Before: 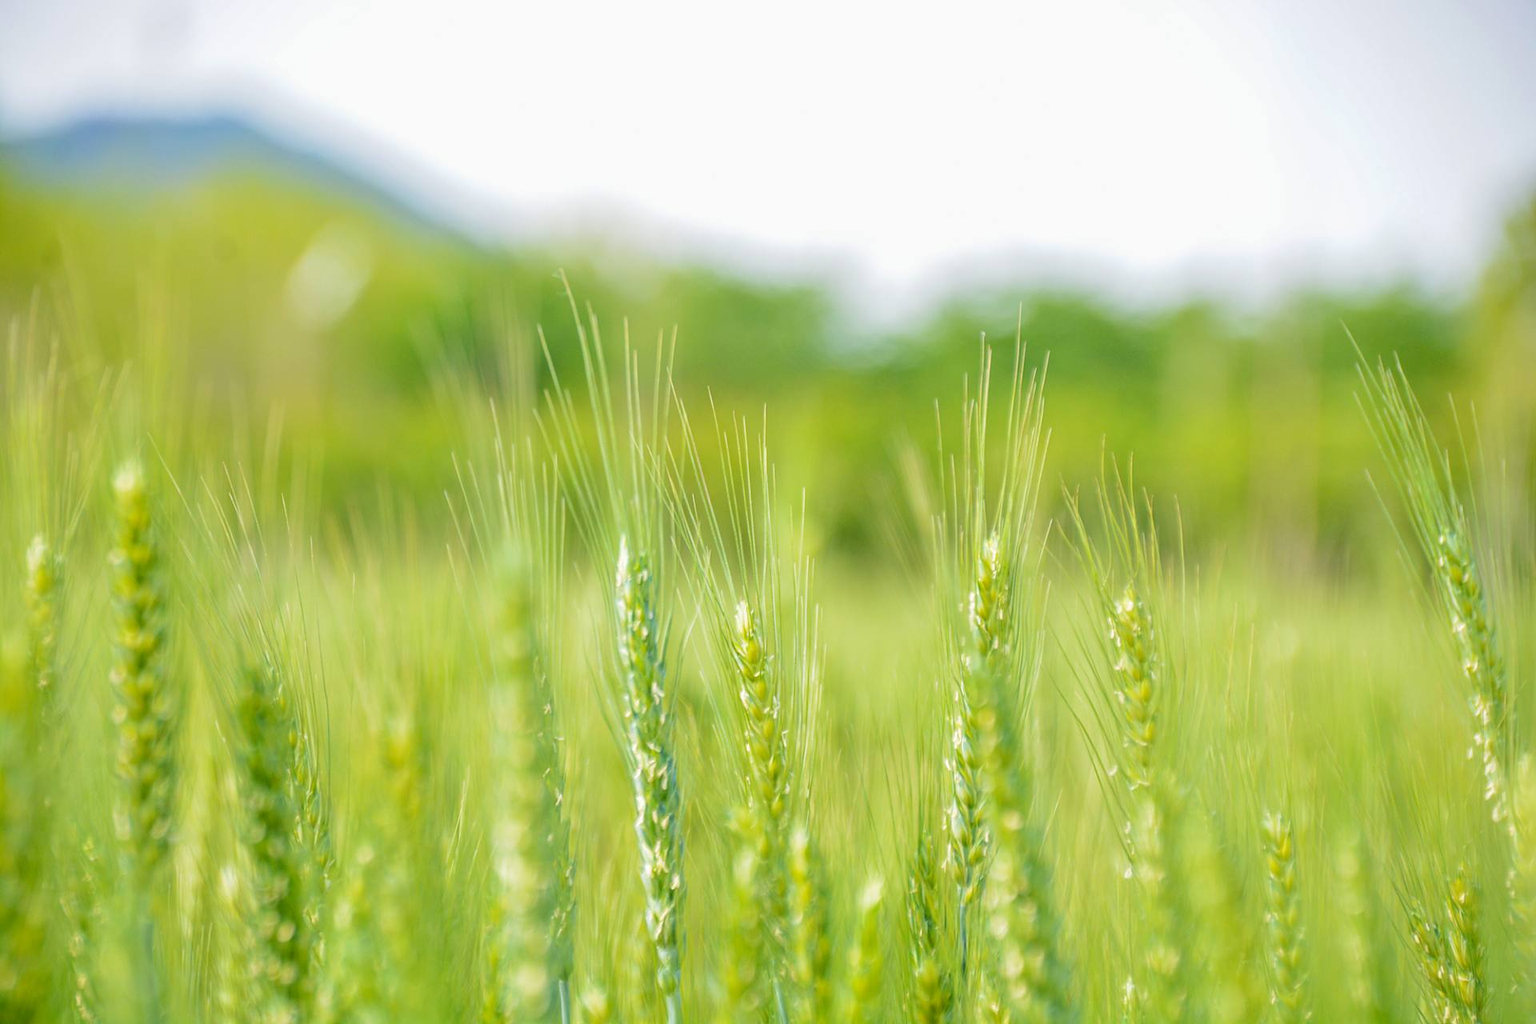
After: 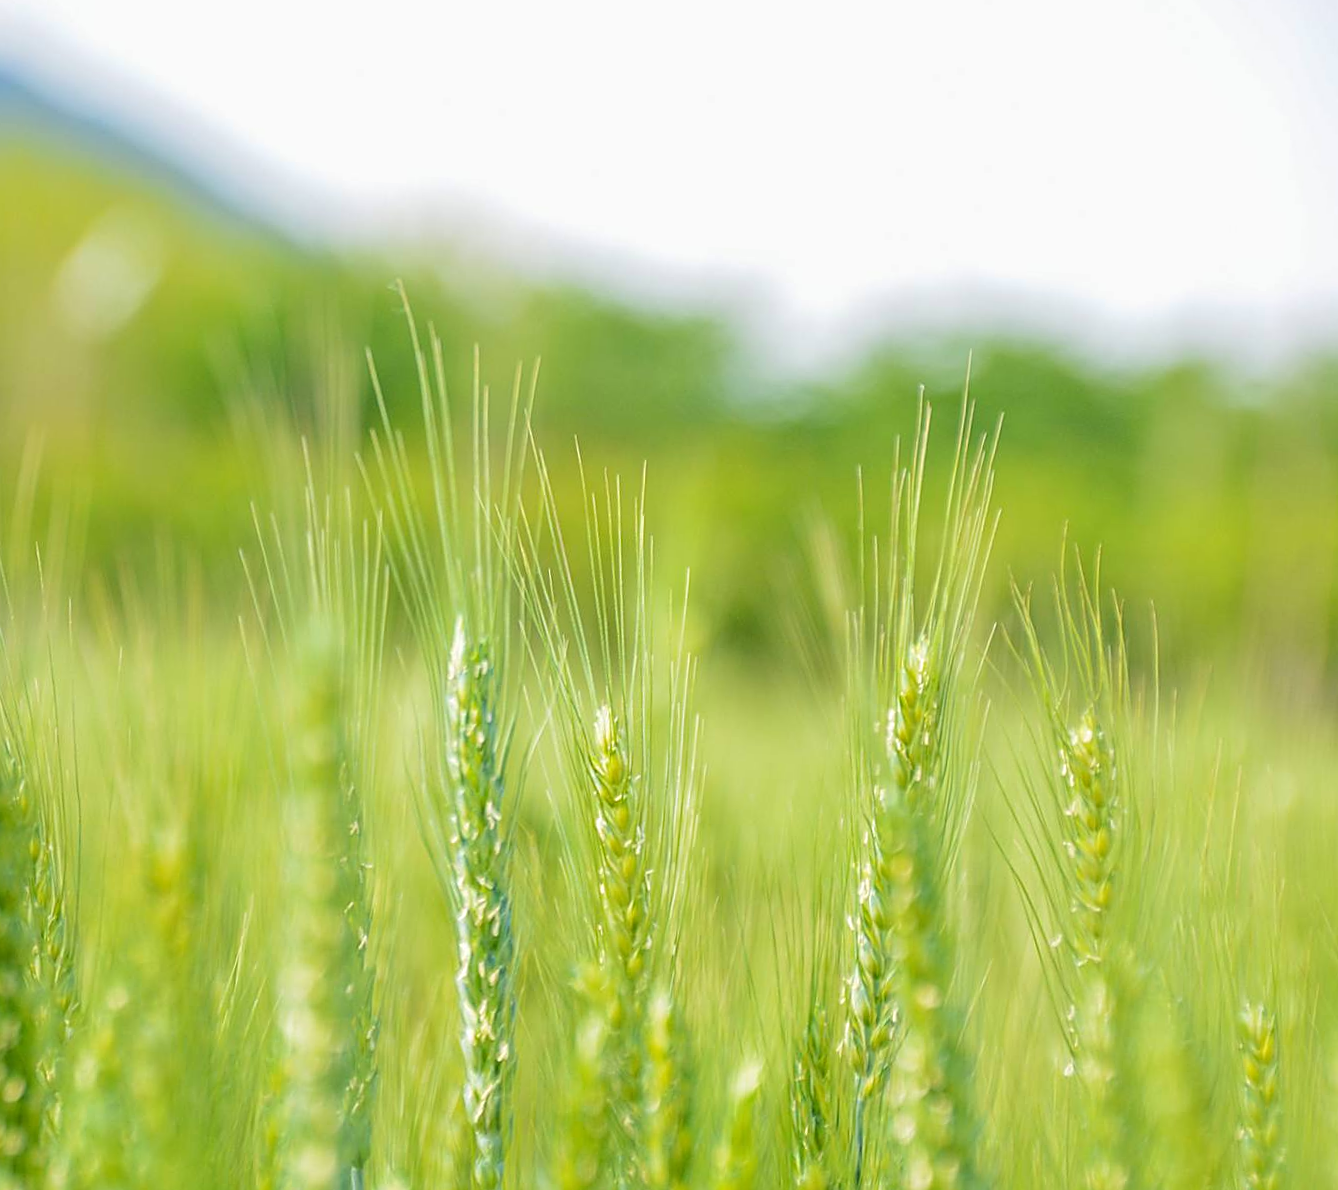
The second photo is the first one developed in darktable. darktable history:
crop and rotate: angle -2.89°, left 14.113%, top 0.021%, right 10.988%, bottom 0.046%
sharpen: on, module defaults
